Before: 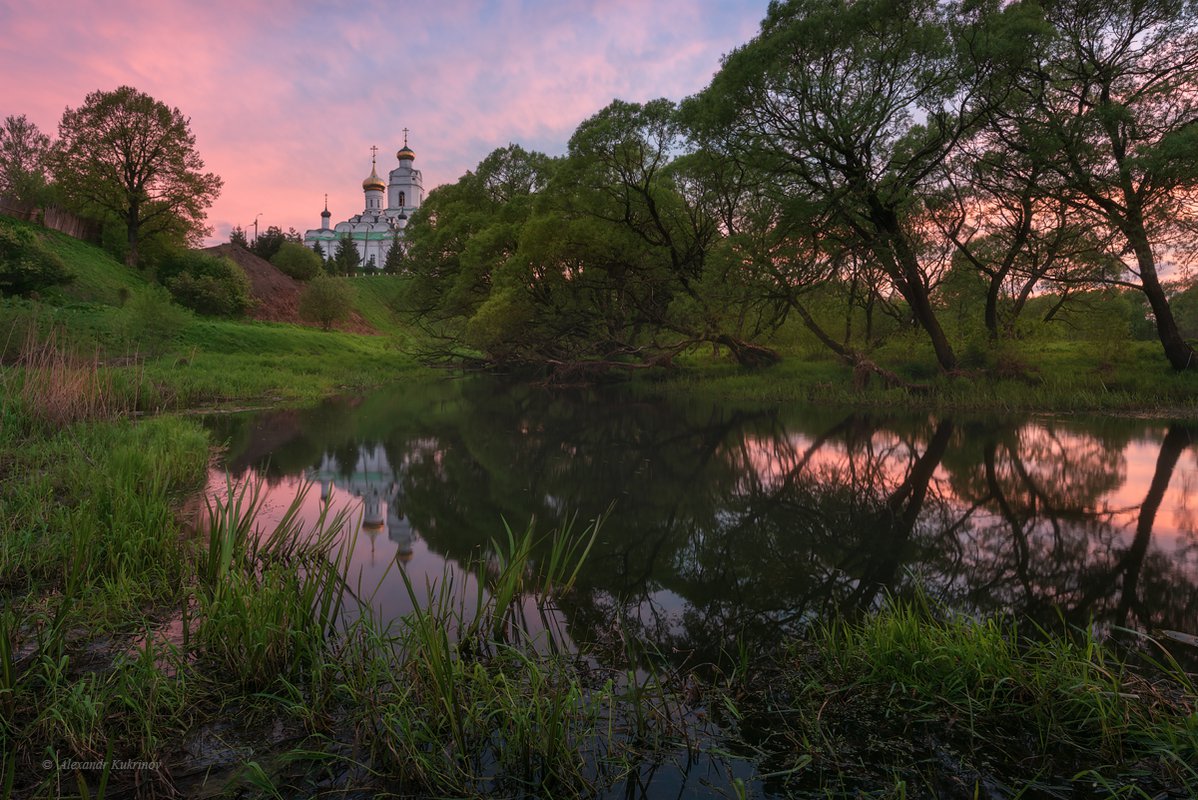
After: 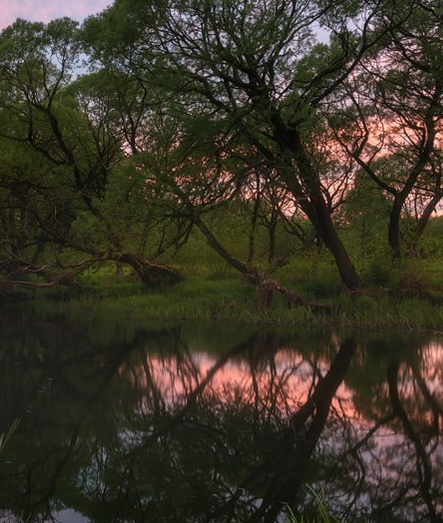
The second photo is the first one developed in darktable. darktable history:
crop and rotate: left 49.908%, top 10.131%, right 13.073%, bottom 24.482%
